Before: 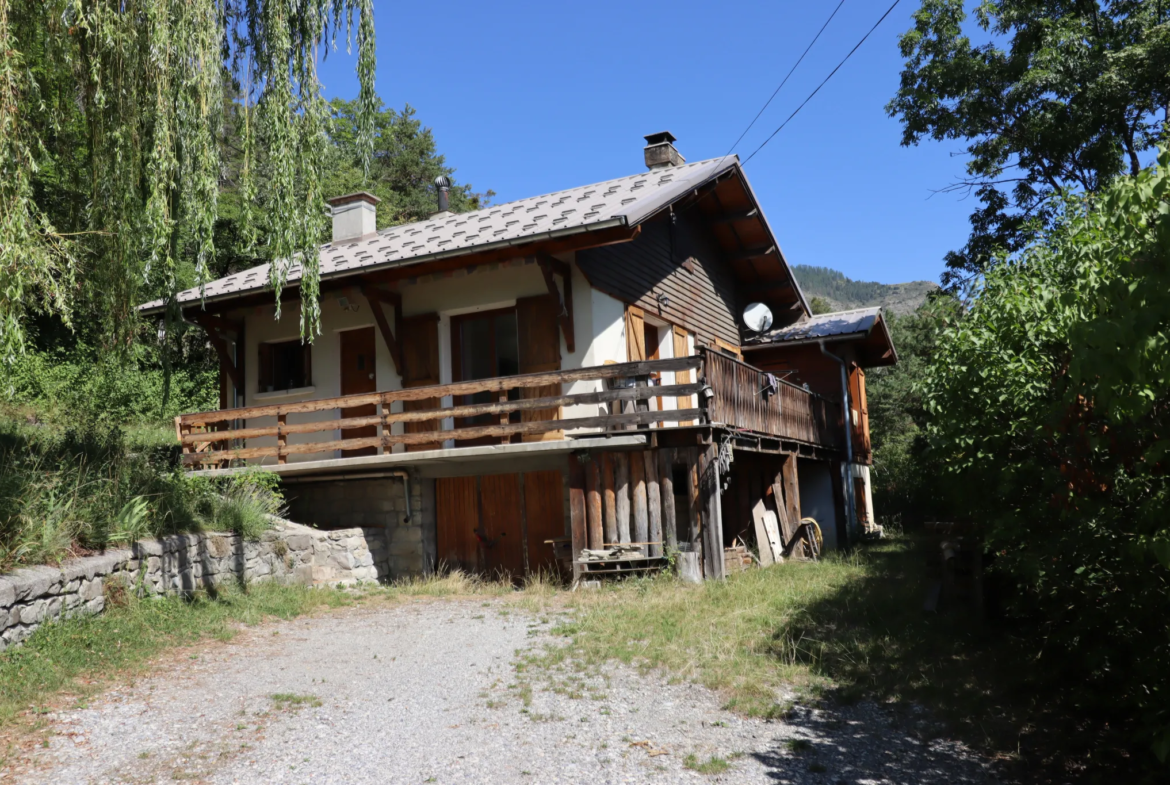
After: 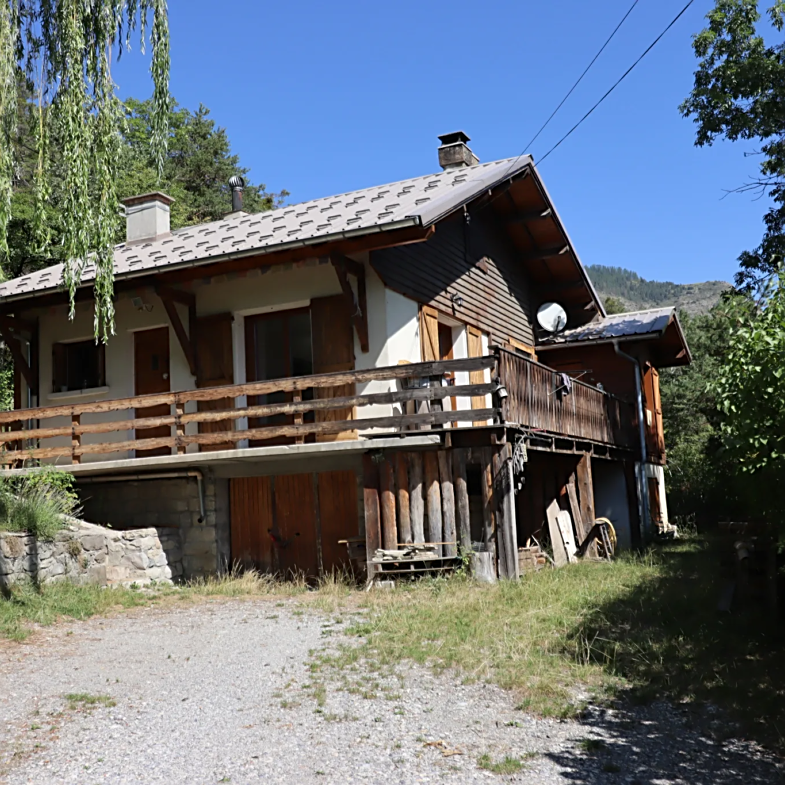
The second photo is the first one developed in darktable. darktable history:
crop and rotate: left 17.665%, right 15.232%
sharpen: on, module defaults
